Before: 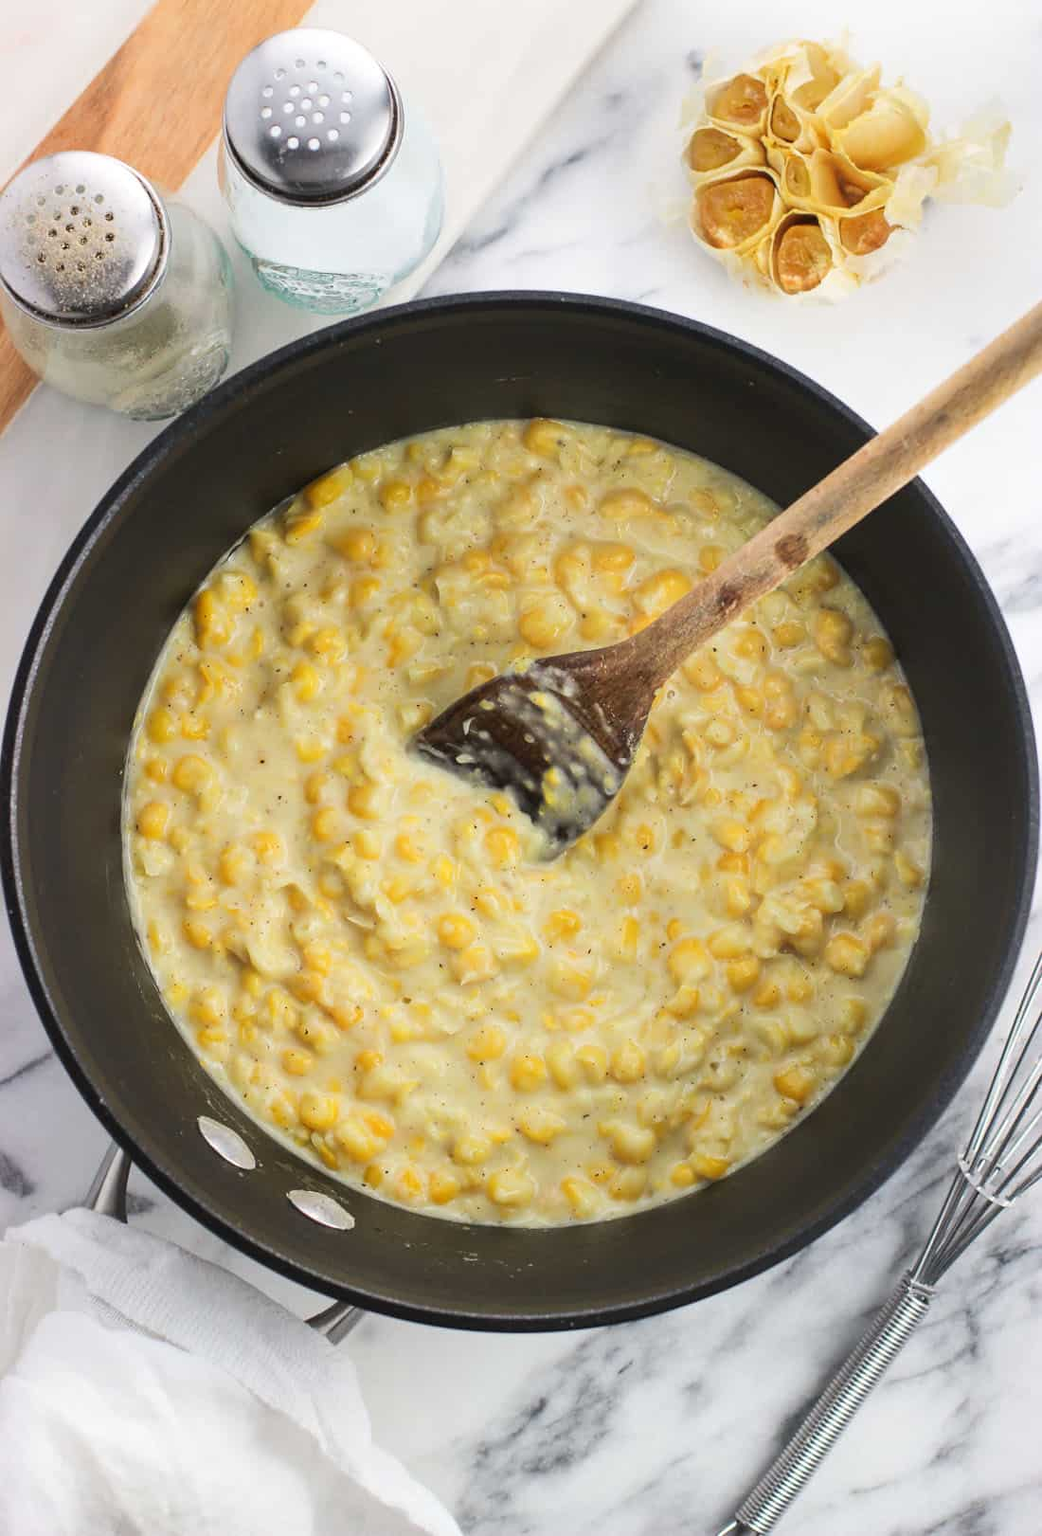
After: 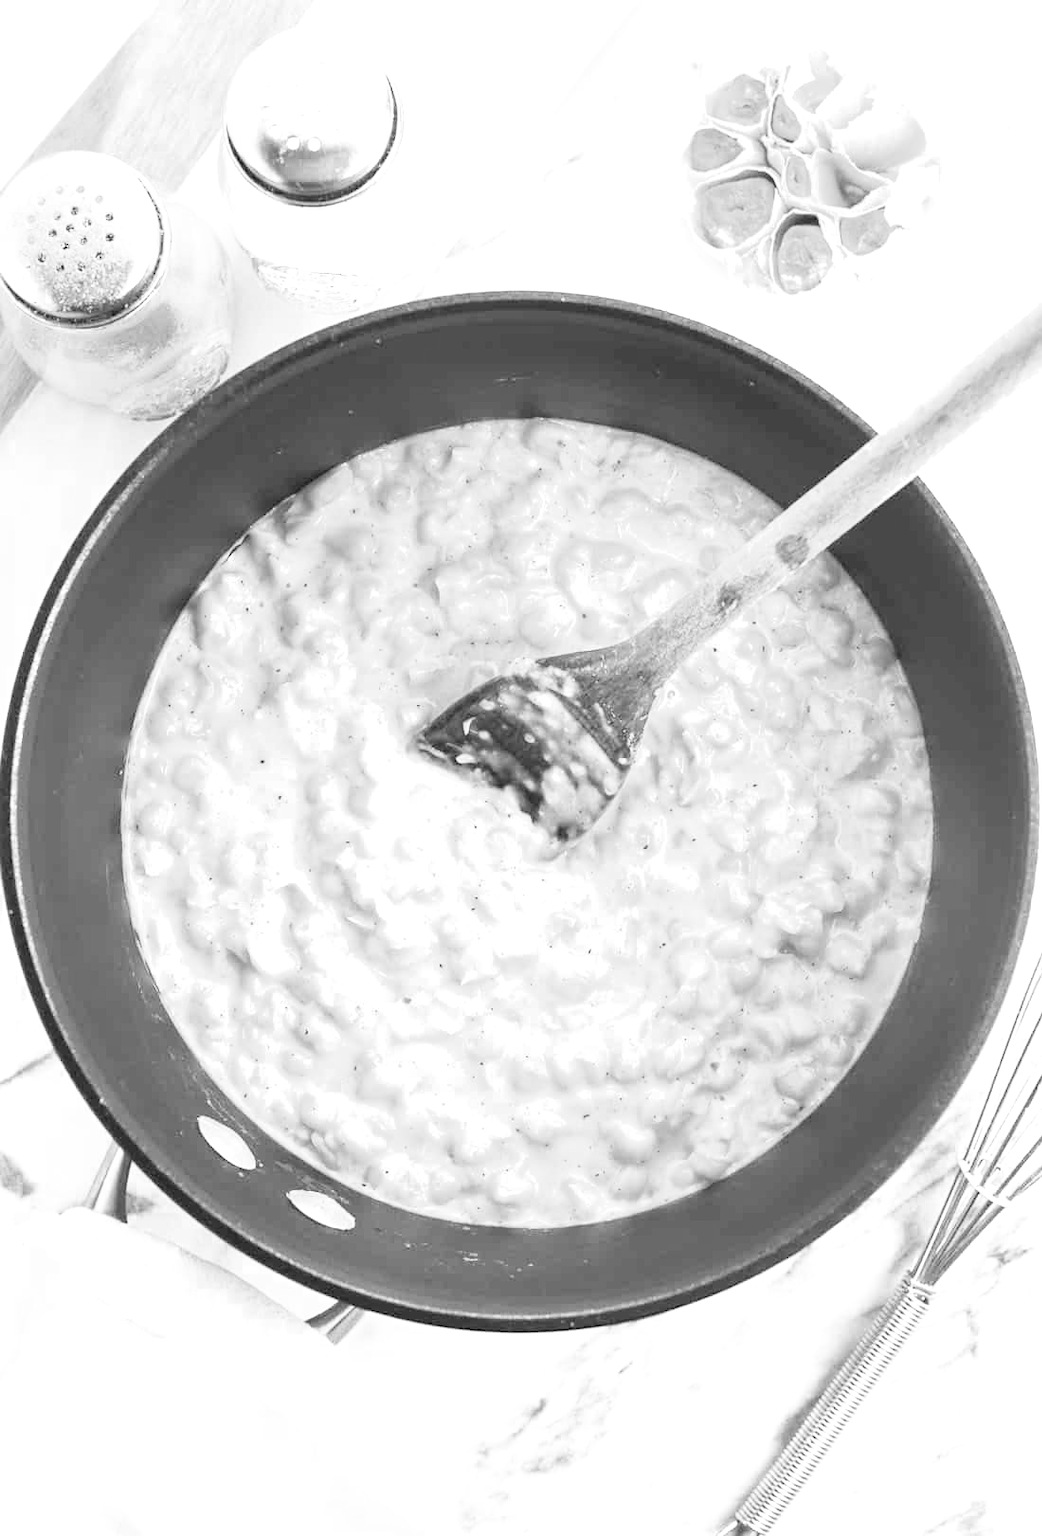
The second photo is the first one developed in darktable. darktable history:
color zones: curves: ch0 [(0, 0.613) (0.01, 0.613) (0.245, 0.448) (0.498, 0.529) (0.642, 0.665) (0.879, 0.777) (0.99, 0.613)]; ch1 [(0, 0) (0.143, 0) (0.286, 0) (0.429, 0) (0.571, 0) (0.714, 0) (0.857, 0)]
exposure: exposure 2.001 EV, compensate exposure bias true, compensate highlight preservation false
filmic rgb: middle gray luminance 18.3%, black relative exposure -11.21 EV, white relative exposure 3.71 EV, target black luminance 0%, hardness 5.87, latitude 56.86%, contrast 0.965, shadows ↔ highlights balance 49.91%
color correction: highlights b* 0.062
